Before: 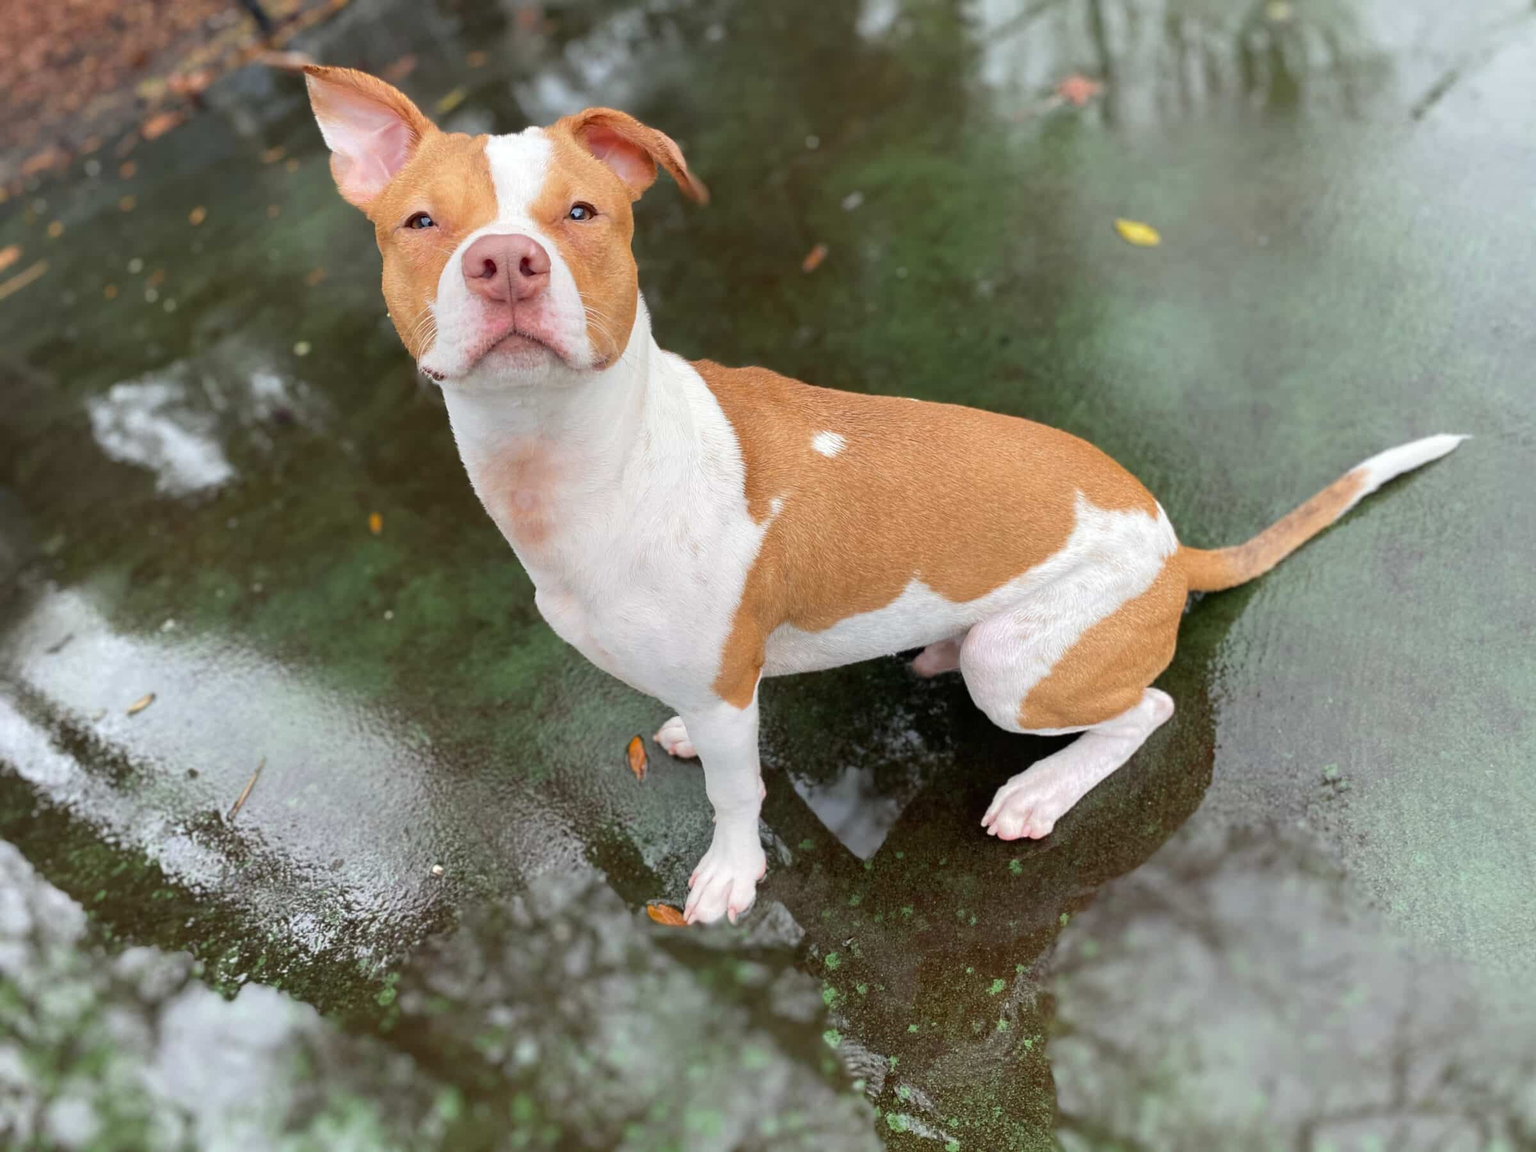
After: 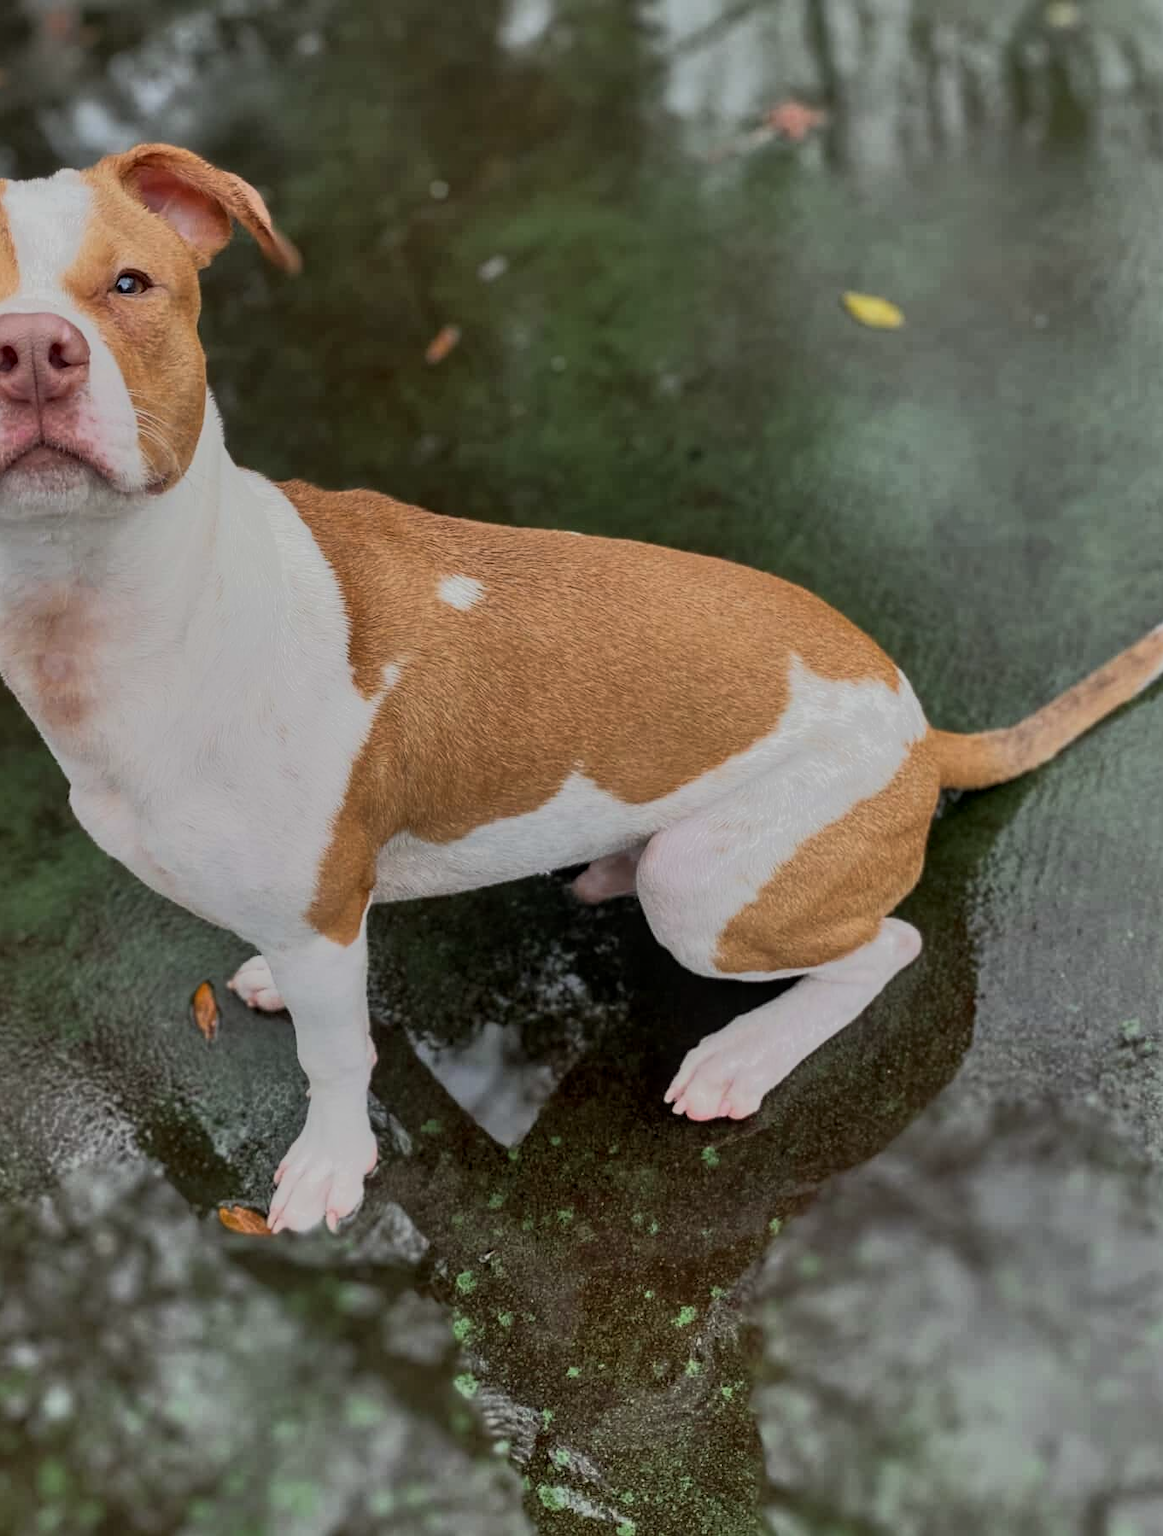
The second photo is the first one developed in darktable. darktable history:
exposure: black level correction 0, exposure 1 EV, compensate highlight preservation false
tone equalizer: -8 EV -1.97 EV, -7 EV -1.98 EV, -6 EV -1.98 EV, -5 EV -1.97 EV, -4 EV -2 EV, -3 EV -1.97 EV, -2 EV -1.98 EV, -1 EV -1.62 EV, +0 EV -1.98 EV, edges refinement/feathering 500, mask exposure compensation -1.57 EV, preserve details no
crop: left 31.467%, top 0.017%, right 11.723%
shadows and highlights: soften with gaussian
local contrast: on, module defaults
